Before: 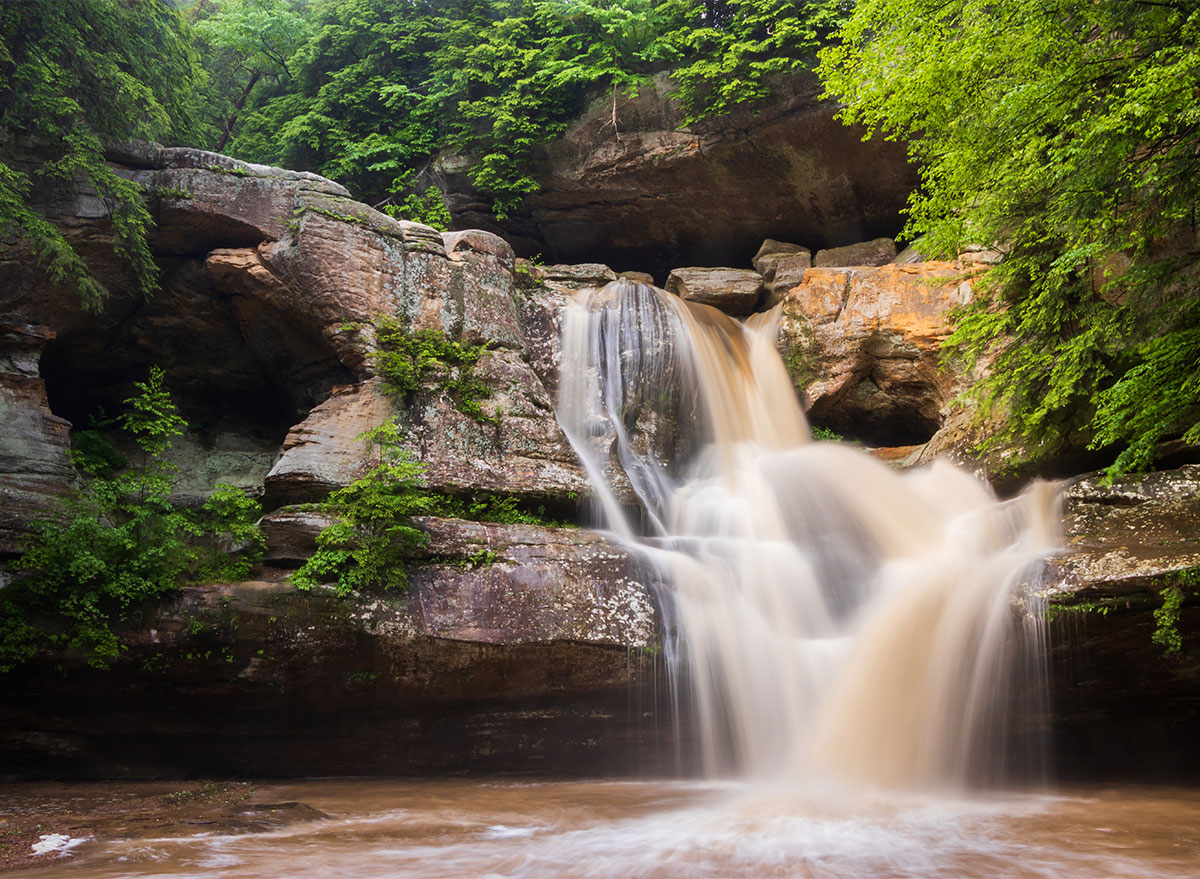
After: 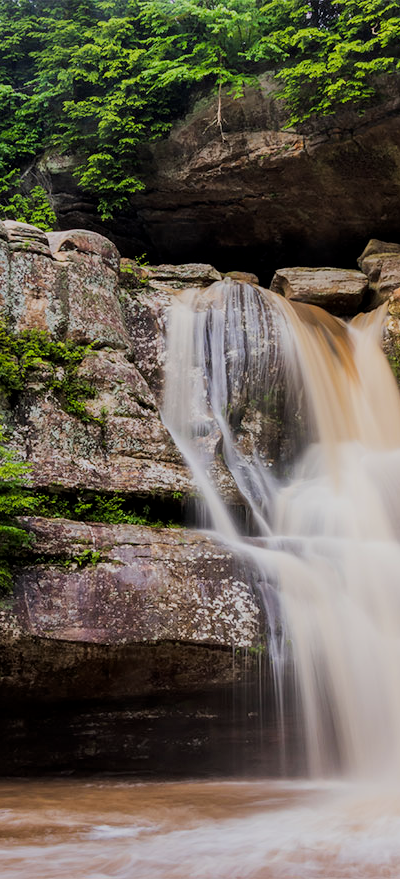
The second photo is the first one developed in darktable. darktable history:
color balance rgb: perceptual saturation grading › global saturation 4.913%, perceptual brilliance grading › highlights 4.424%, perceptual brilliance grading › shadows -9.547%, global vibrance 14.201%
crop: left 32.933%, right 33.684%
filmic rgb: black relative exposure -7.3 EV, white relative exposure 5.07 EV, hardness 3.22, iterations of high-quality reconstruction 0
local contrast: highlights 61%, shadows 105%, detail 107%, midtone range 0.536
